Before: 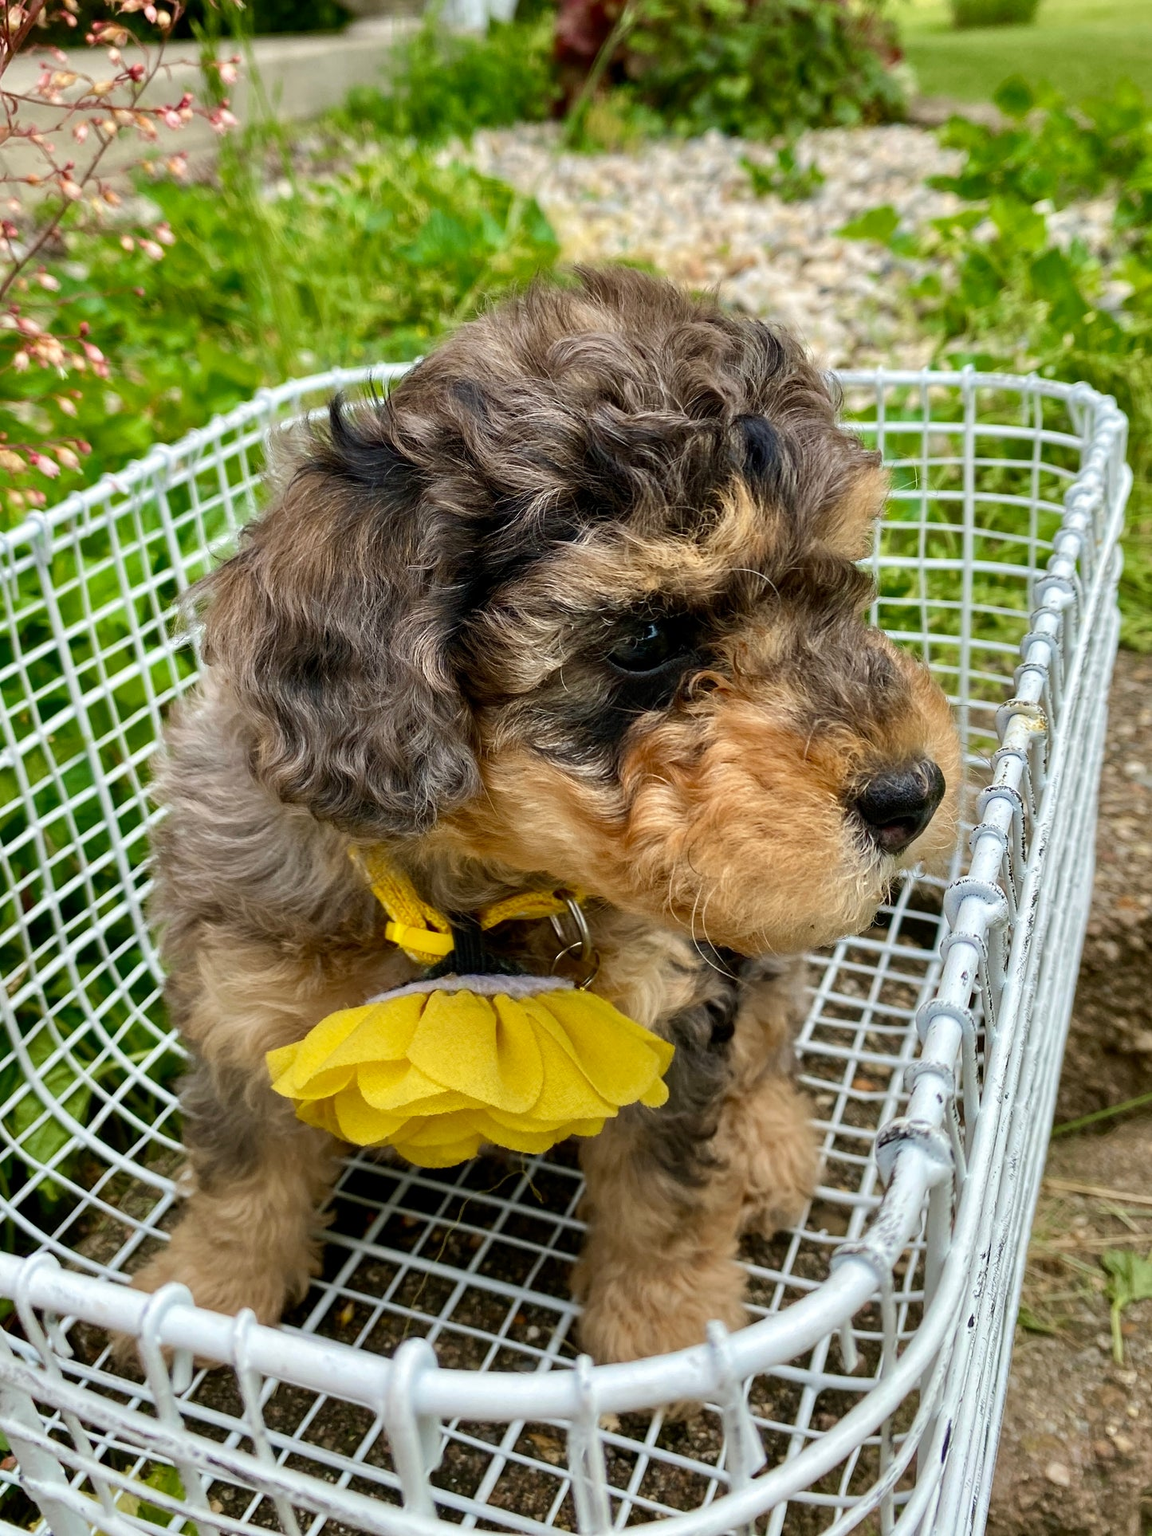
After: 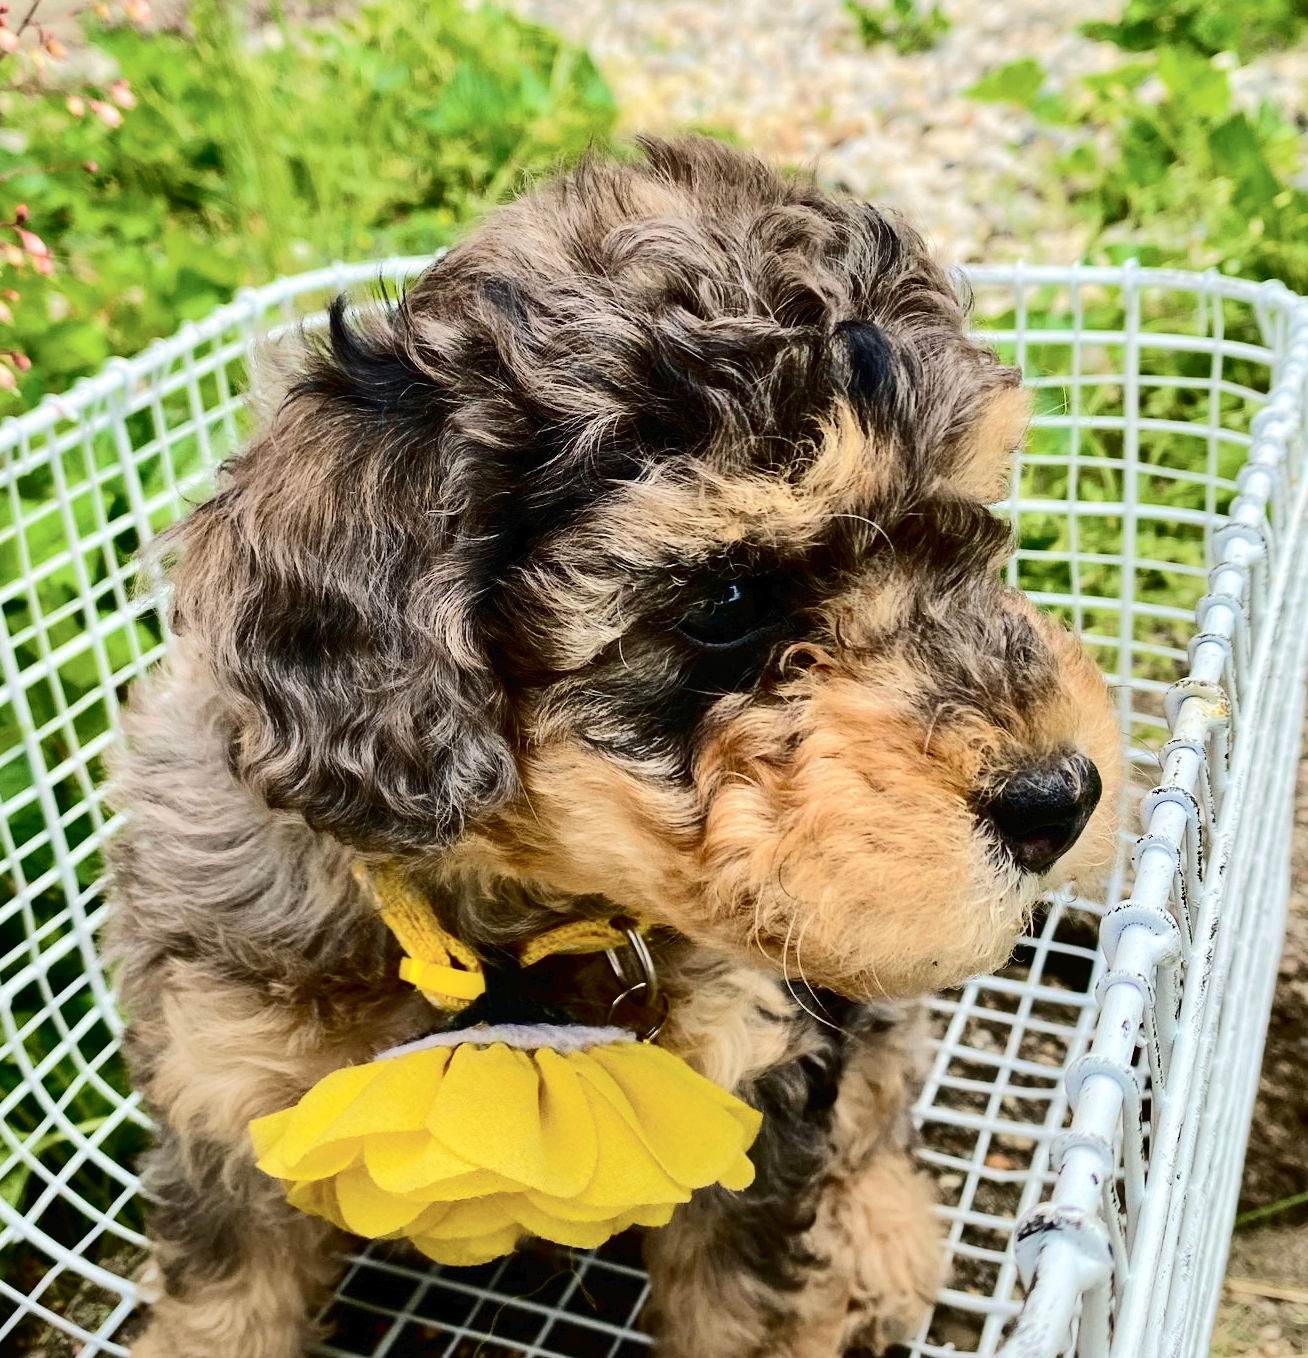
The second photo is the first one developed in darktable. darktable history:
tone curve: curves: ch0 [(0, 0) (0.003, 0.017) (0.011, 0.017) (0.025, 0.017) (0.044, 0.019) (0.069, 0.03) (0.1, 0.046) (0.136, 0.066) (0.177, 0.104) (0.224, 0.151) (0.277, 0.231) (0.335, 0.321) (0.399, 0.454) (0.468, 0.567) (0.543, 0.674) (0.623, 0.763) (0.709, 0.82) (0.801, 0.872) (0.898, 0.934) (1, 1)], color space Lab, independent channels, preserve colors none
crop: left 5.834%, top 10.329%, right 3.603%, bottom 19.159%
